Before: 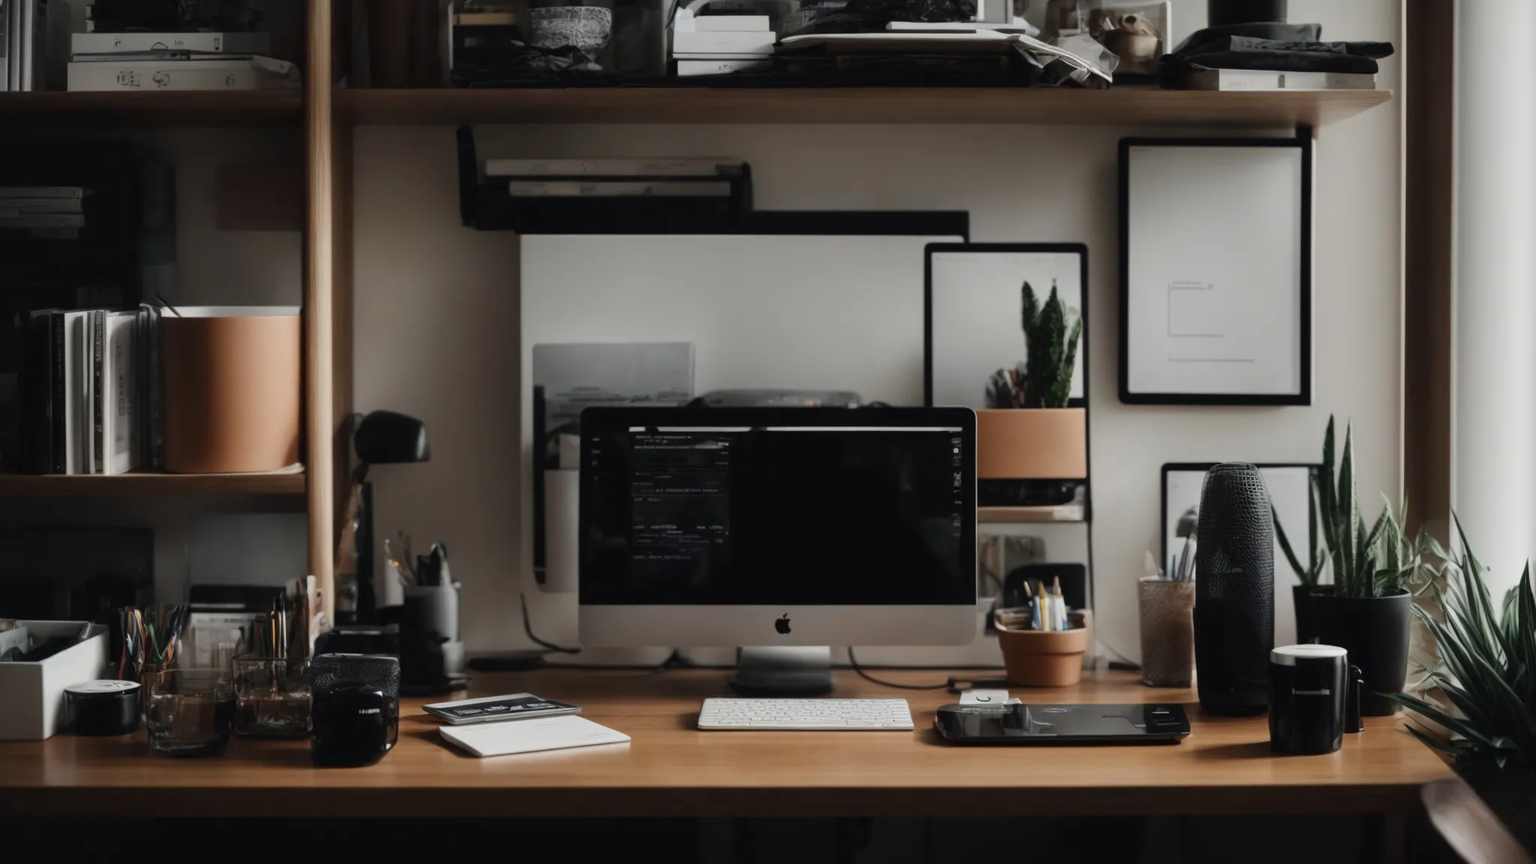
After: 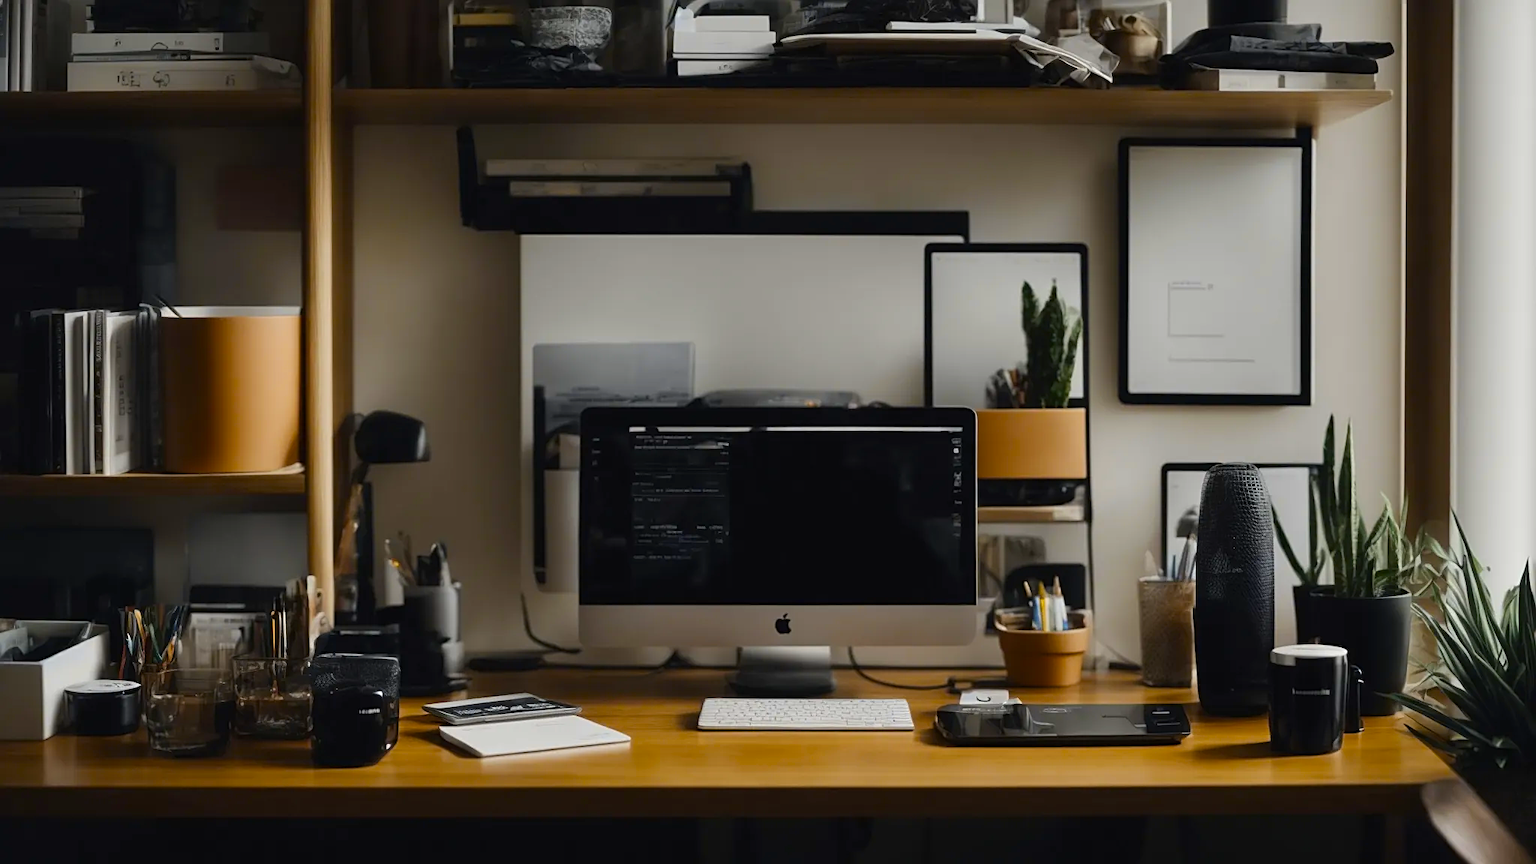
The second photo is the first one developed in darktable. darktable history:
color balance rgb: linear chroma grading › global chroma 15%, perceptual saturation grading › global saturation 30%
sharpen: on, module defaults
color contrast: green-magenta contrast 0.85, blue-yellow contrast 1.25, unbound 0
